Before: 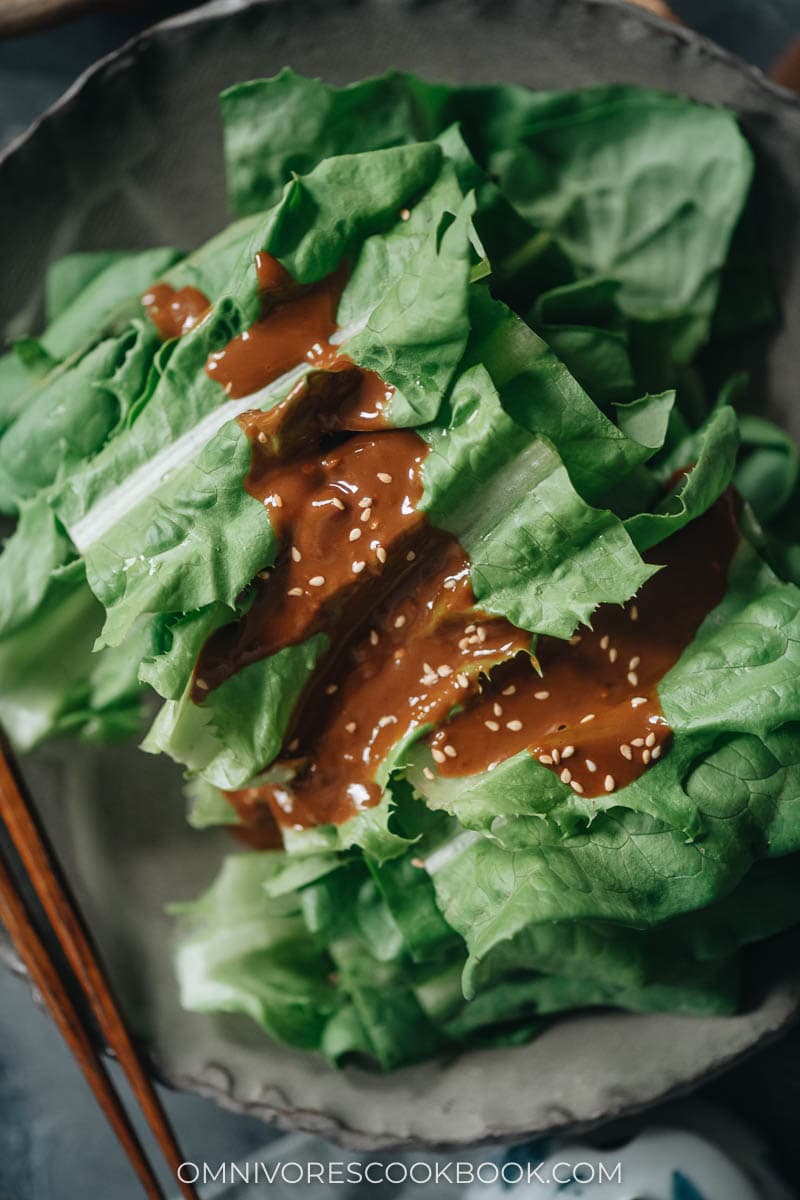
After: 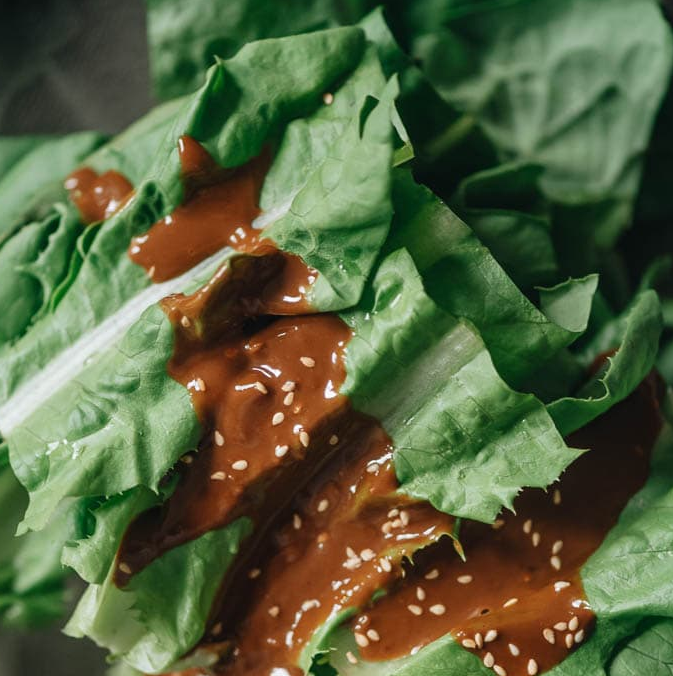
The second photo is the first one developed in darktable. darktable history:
crop and rotate: left 9.632%, top 9.717%, right 6.21%, bottom 33.871%
